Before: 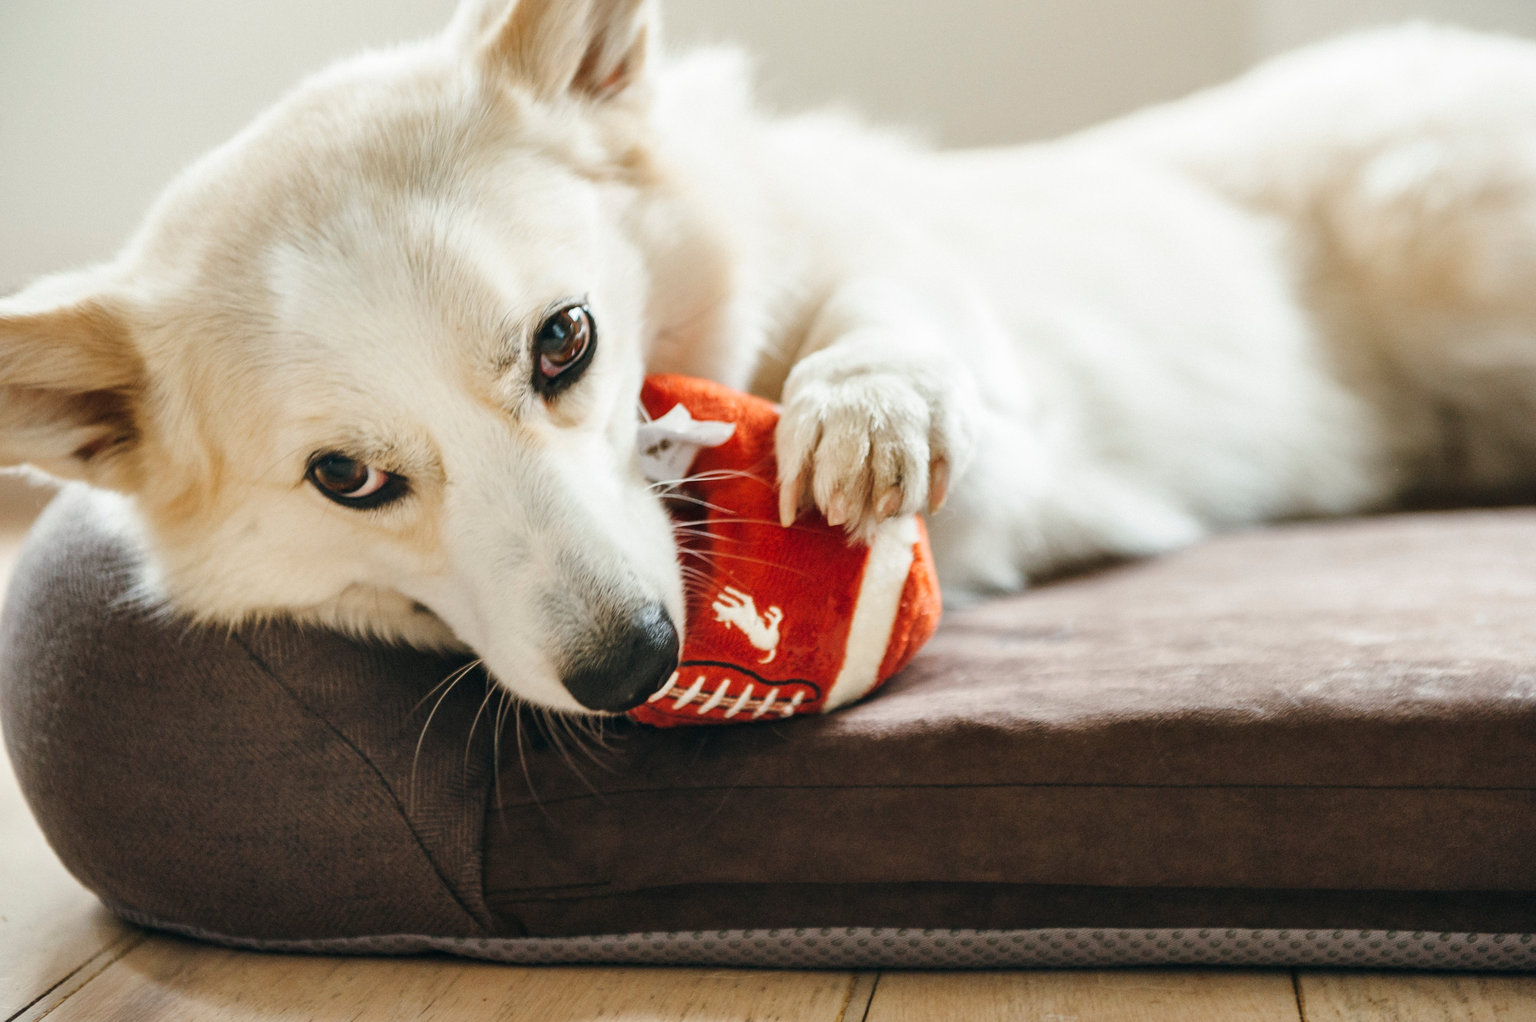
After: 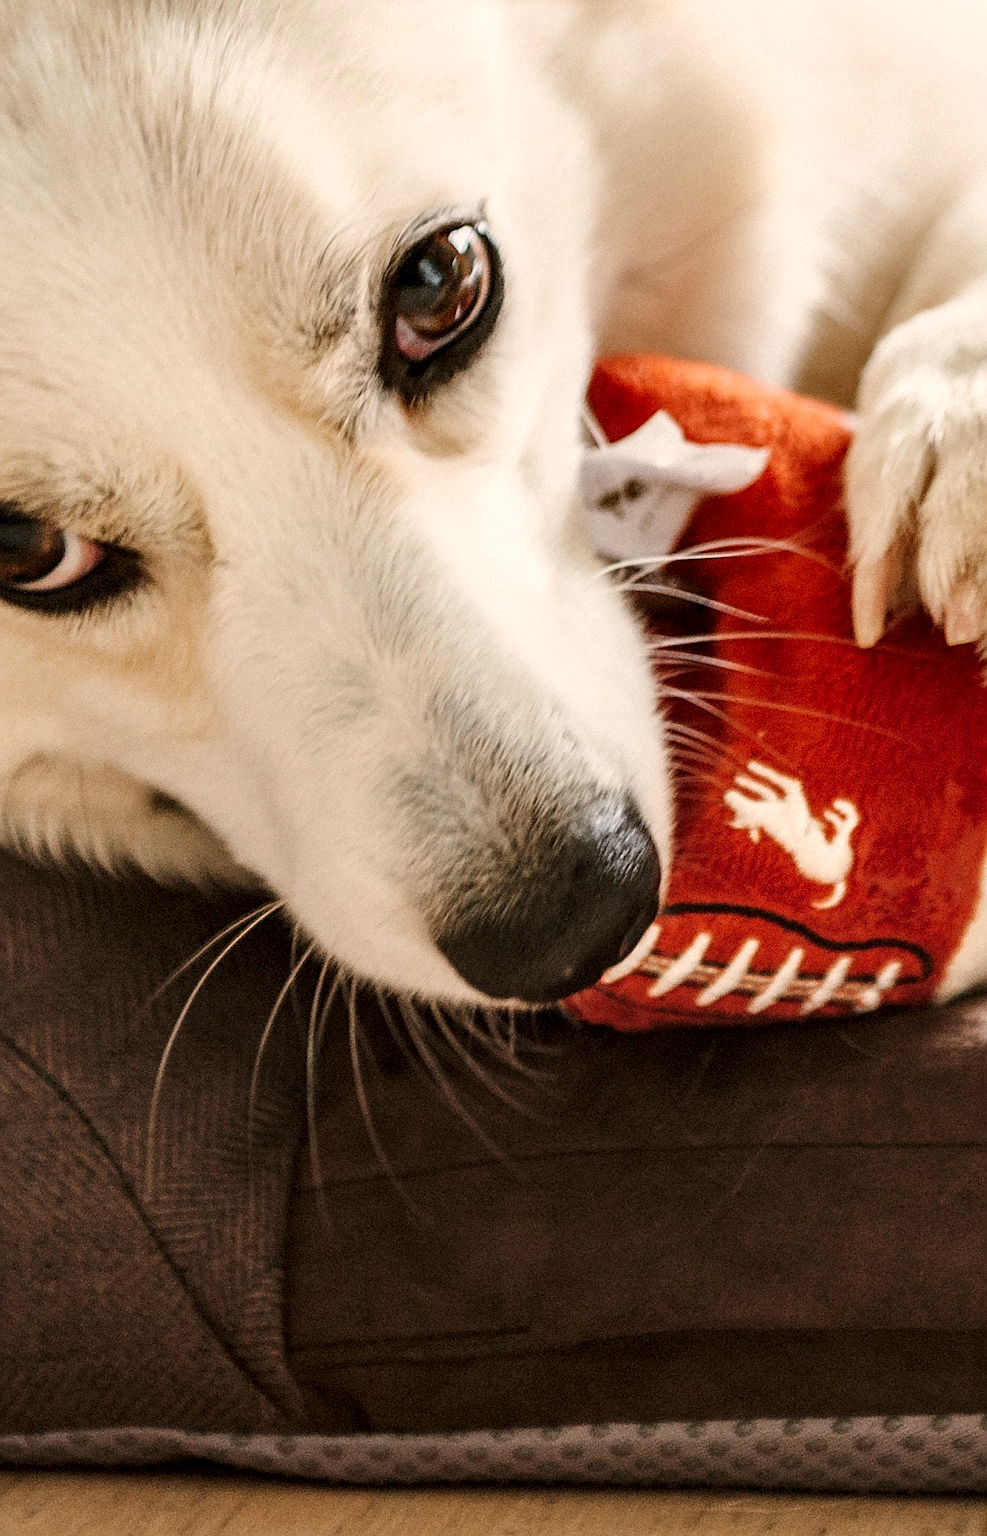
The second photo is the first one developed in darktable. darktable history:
color correction: highlights a* 6.27, highlights b* 8.19, shadows a* 5.94, shadows b* 7.23, saturation 0.9
local contrast: highlights 25%, shadows 75%, midtone range 0.75
crop and rotate: left 21.77%, top 18.528%, right 44.676%, bottom 2.997%
sharpen: on, module defaults
